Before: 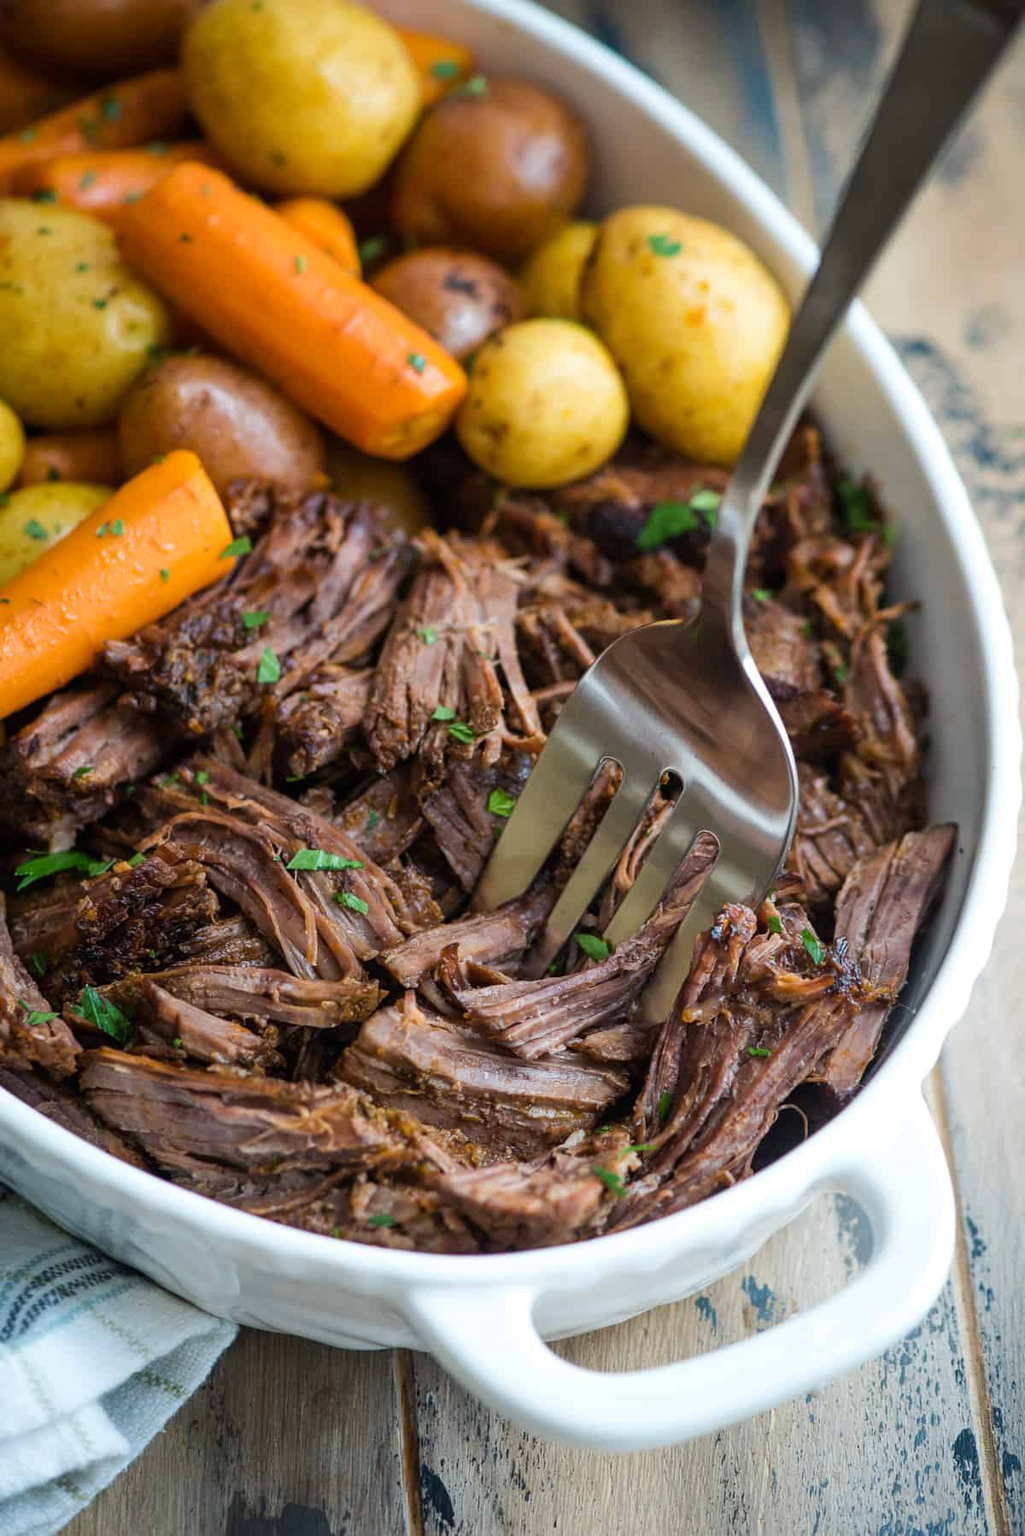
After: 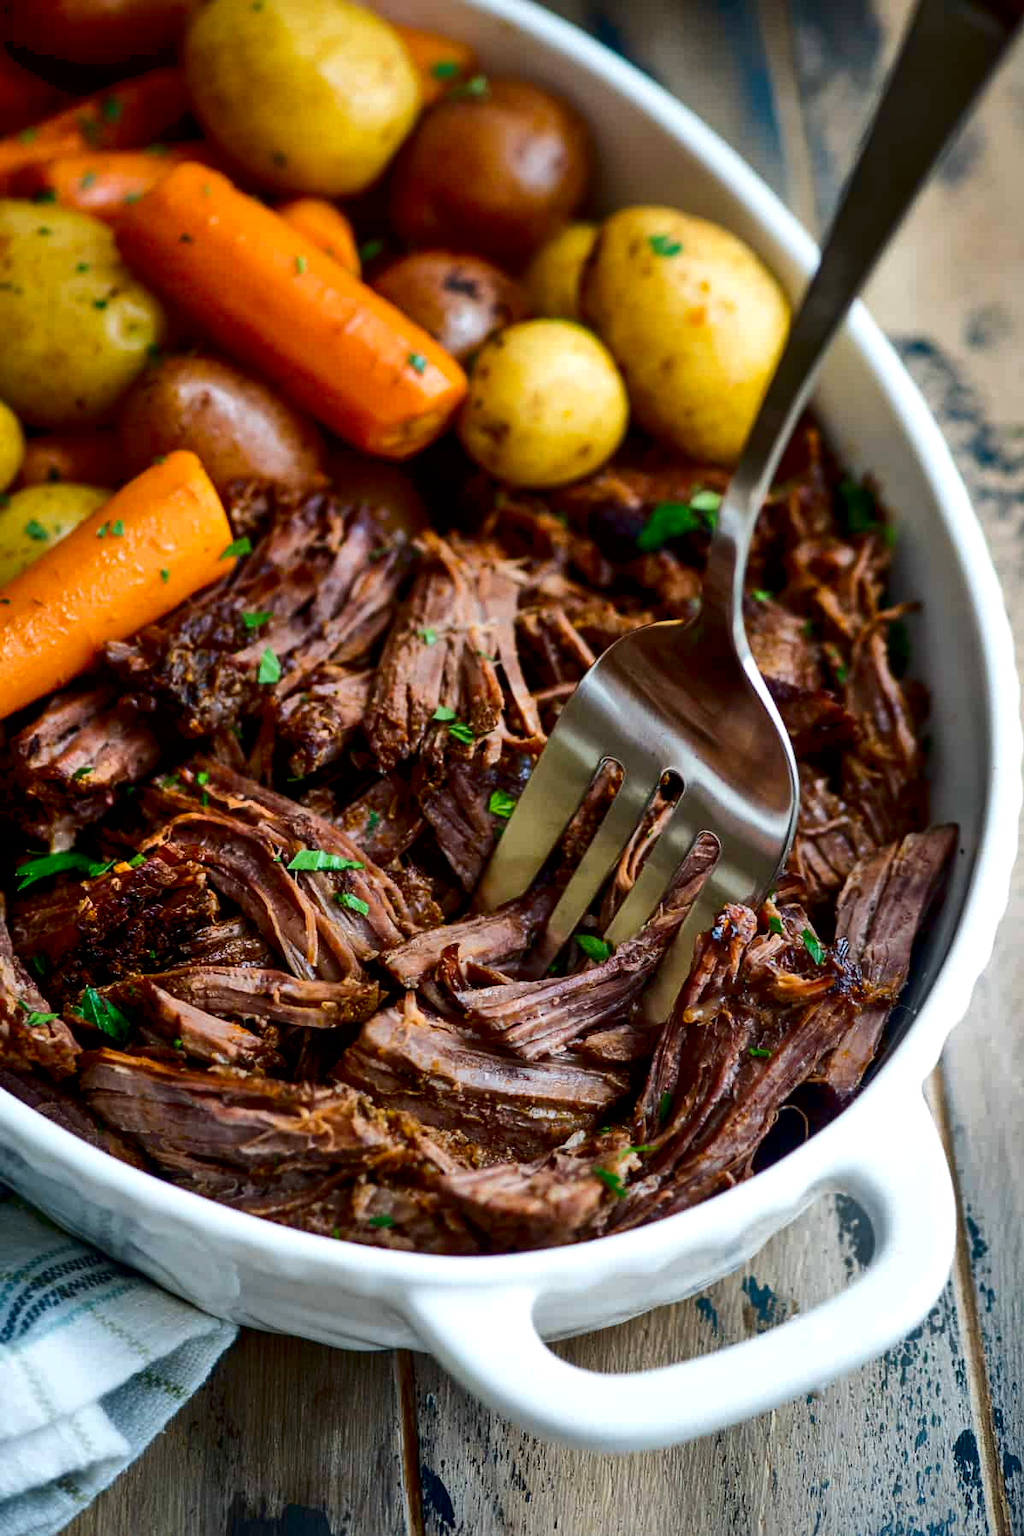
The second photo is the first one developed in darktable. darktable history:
shadows and highlights: white point adjustment 0.099, highlights -69.63, highlights color adjustment 41.48%, soften with gaussian
exposure: black level correction 0.008, exposure 0.093 EV, compensate highlight preservation false
contrast brightness saturation: contrast 0.132, brightness -0.228, saturation 0.149
